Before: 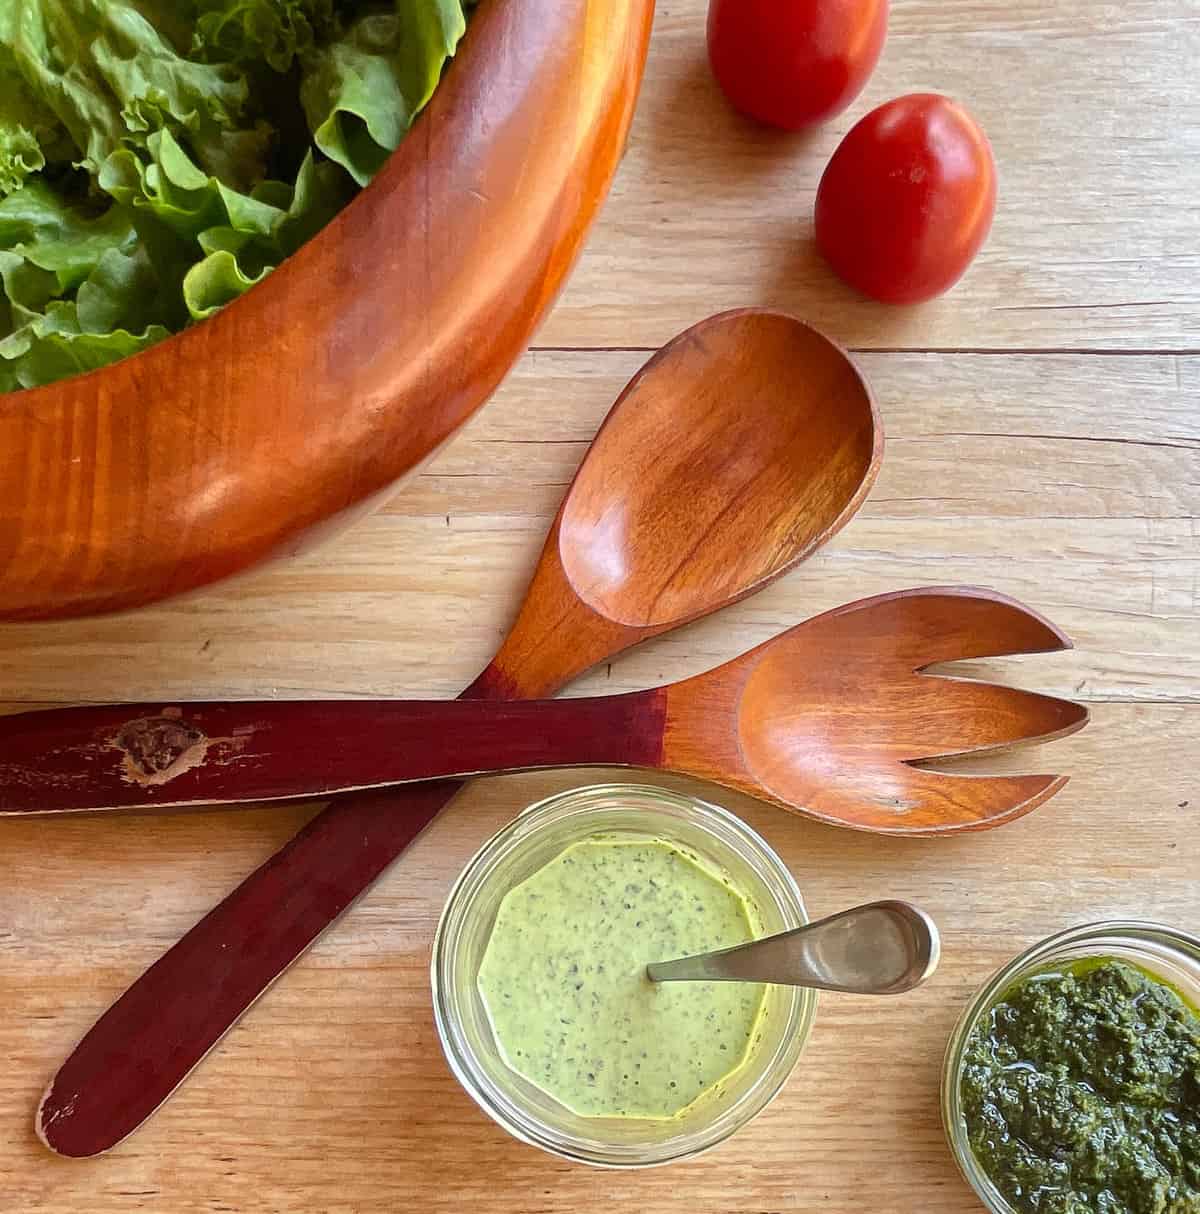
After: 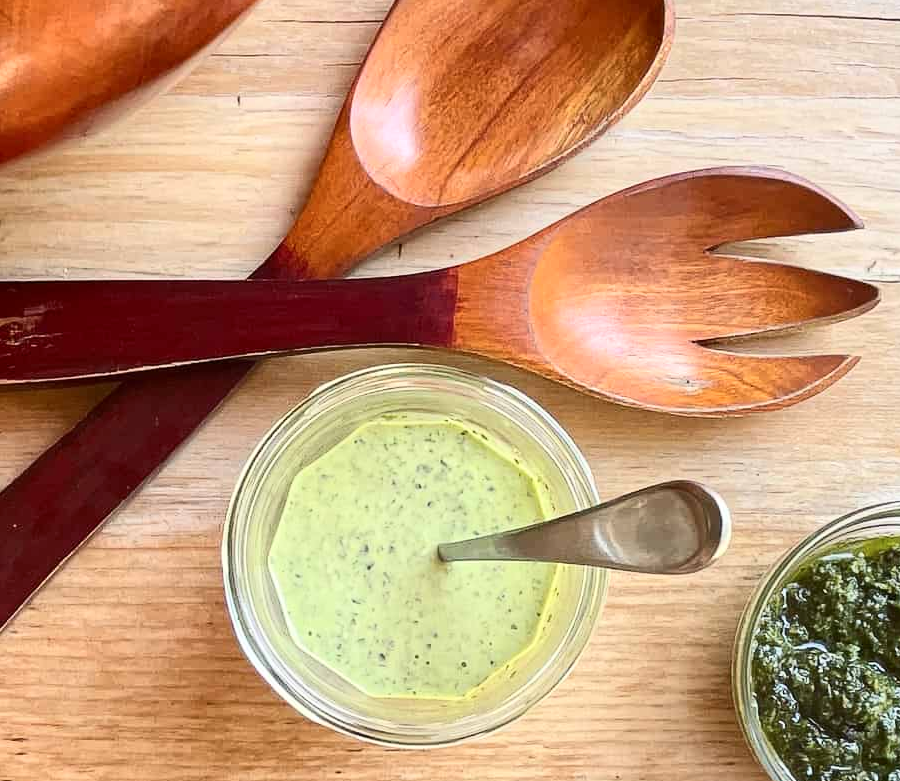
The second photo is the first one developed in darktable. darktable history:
crop and rotate: left 17.453%, top 34.647%, right 7.524%, bottom 0.997%
contrast brightness saturation: contrast 0.238, brightness 0.091
